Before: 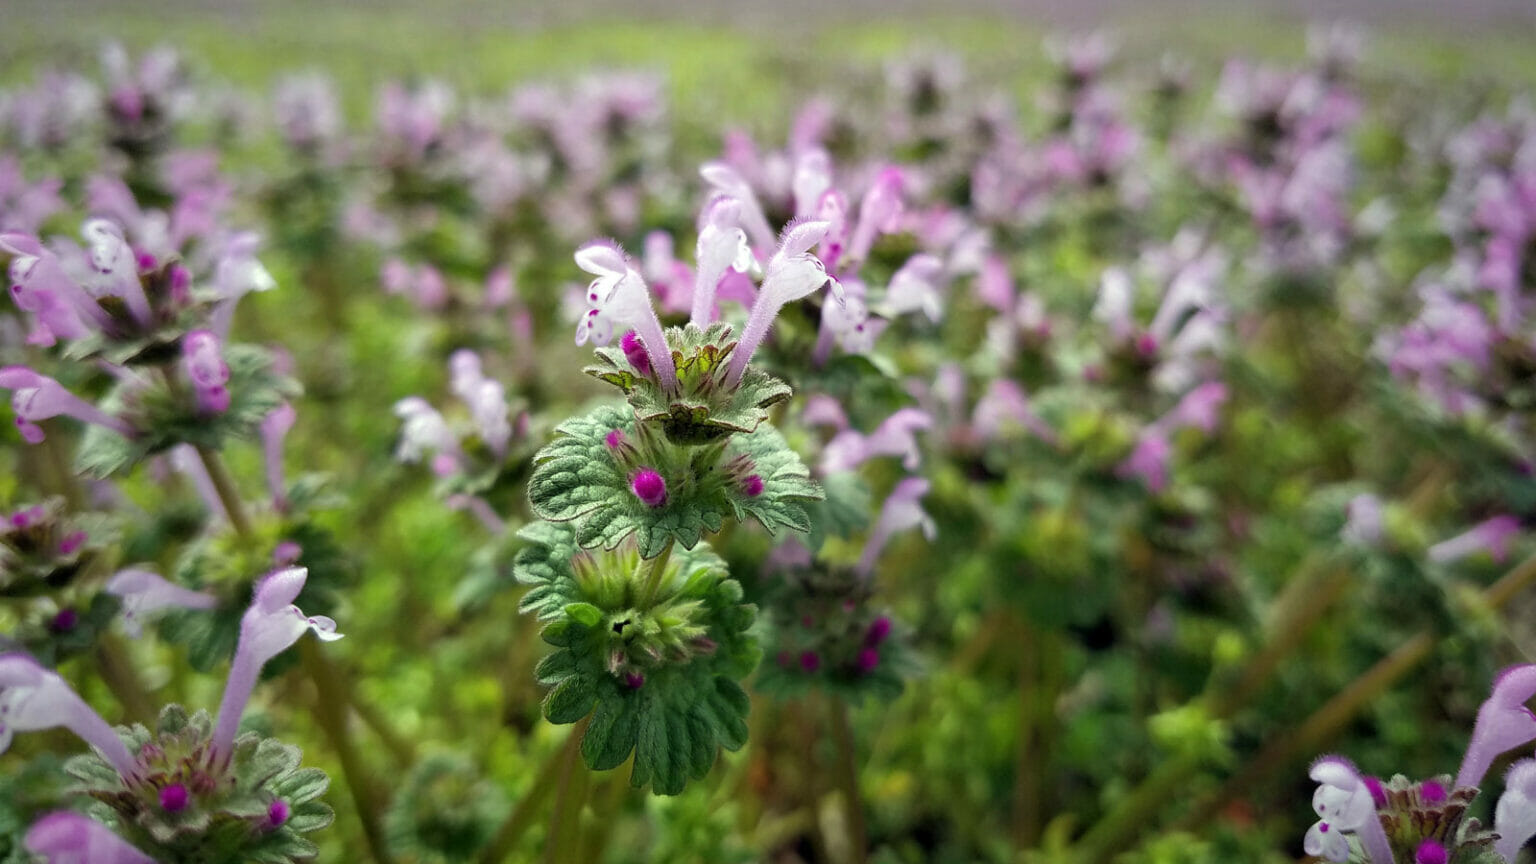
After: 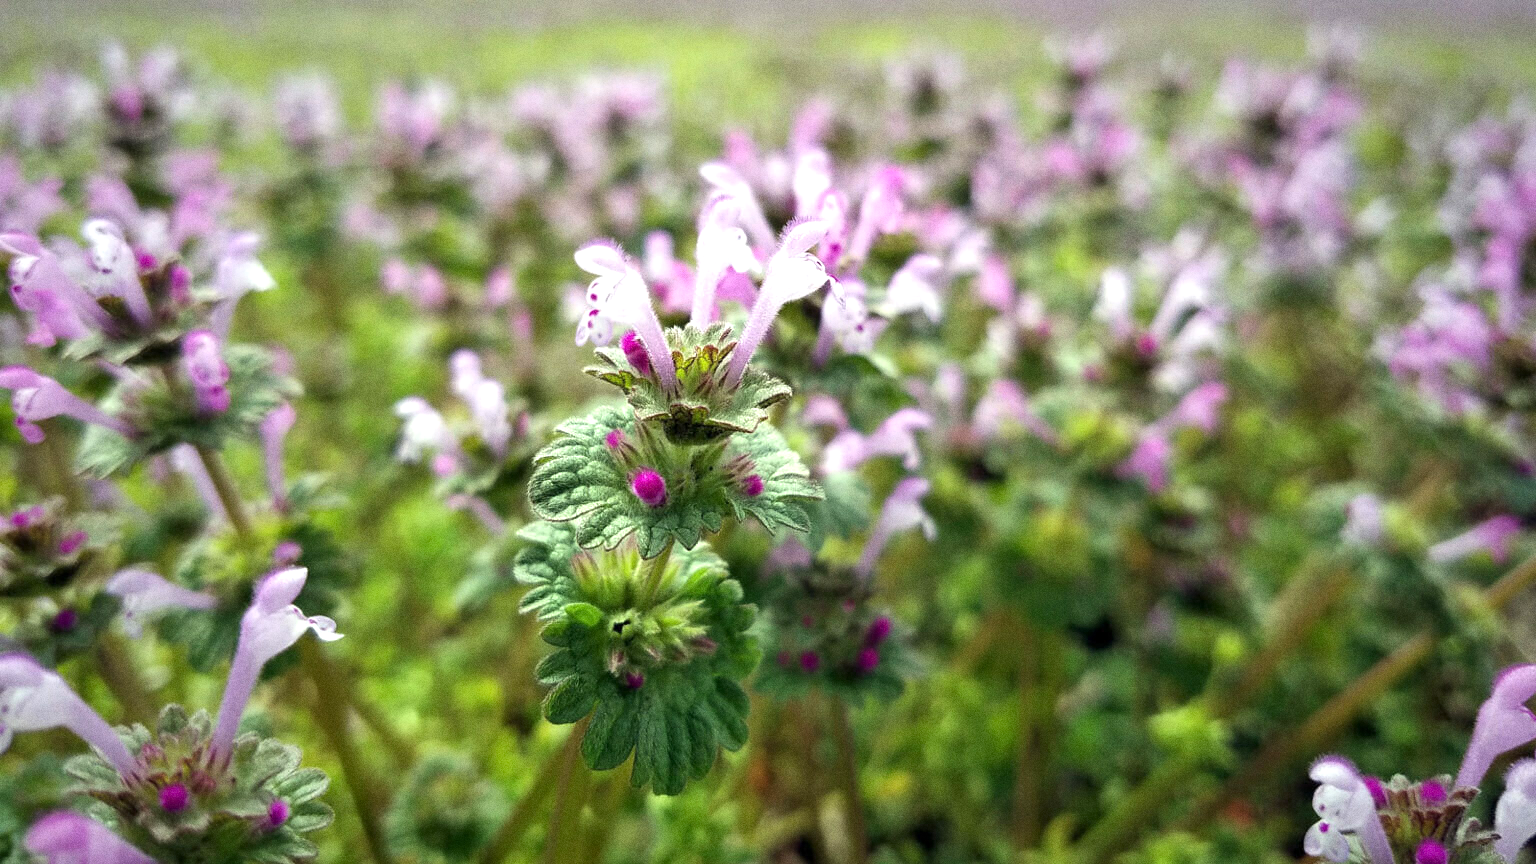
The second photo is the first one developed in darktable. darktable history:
exposure: exposure 0.559 EV, compensate highlight preservation false
grain: coarseness 0.09 ISO
white balance: emerald 1
